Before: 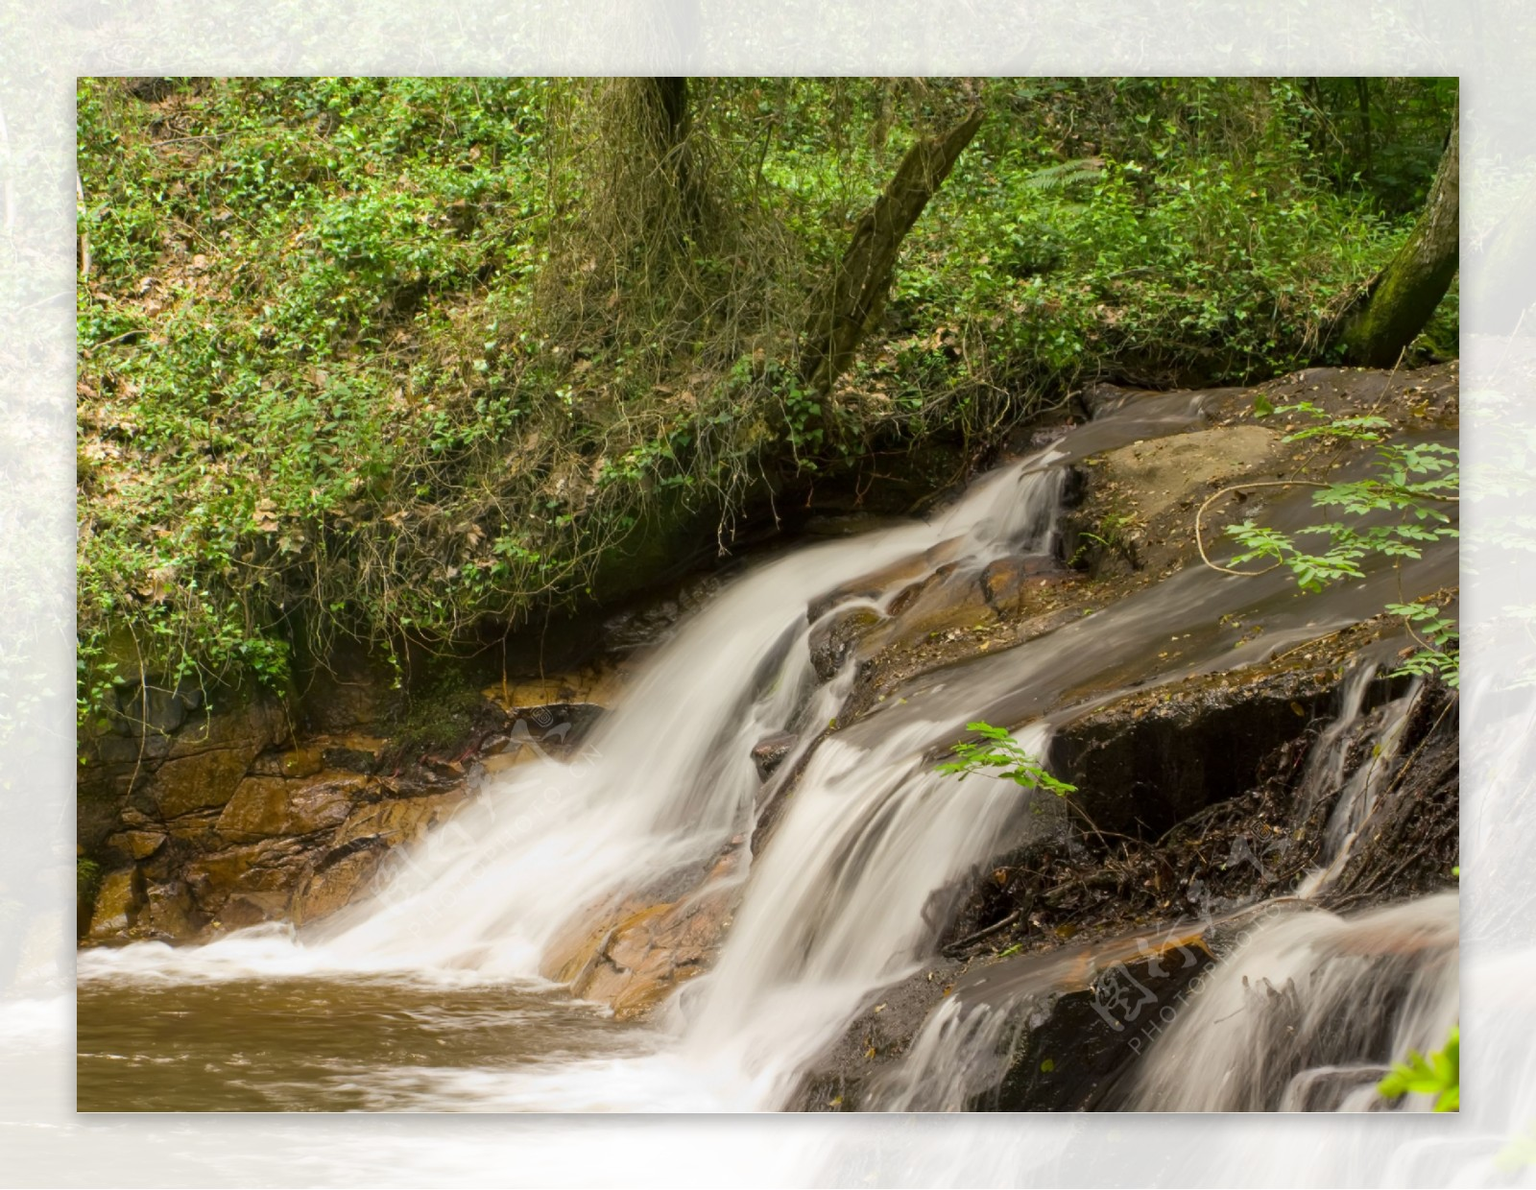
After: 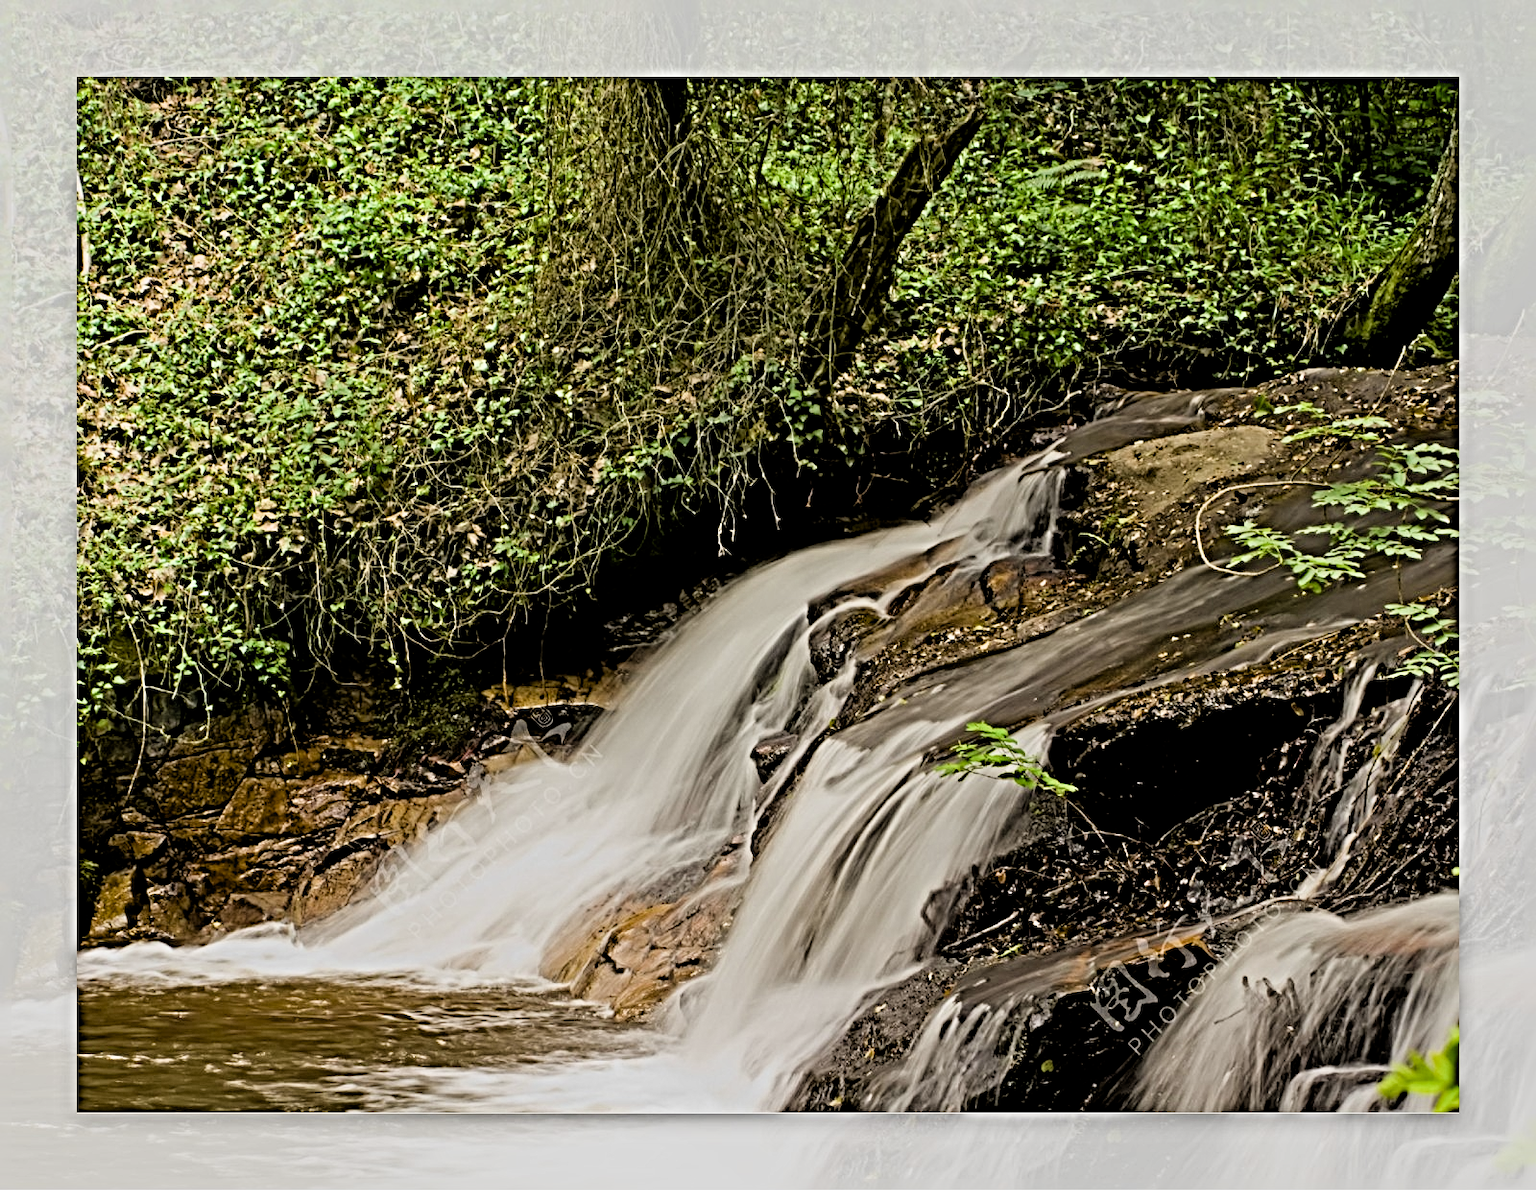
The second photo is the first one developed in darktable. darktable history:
sharpen: radius 6.247, amount 1.796, threshold 0.059
filmic rgb: black relative exposure -7.72 EV, white relative exposure 4.44 EV, threshold 3.06 EV, target black luminance 0%, hardness 3.76, latitude 50.77%, contrast 1.063, highlights saturation mix 9.59%, shadows ↔ highlights balance -0.275%, enable highlight reconstruction true
exposure: black level correction 0.009, exposure -0.164 EV, compensate exposure bias true, compensate highlight preservation false
